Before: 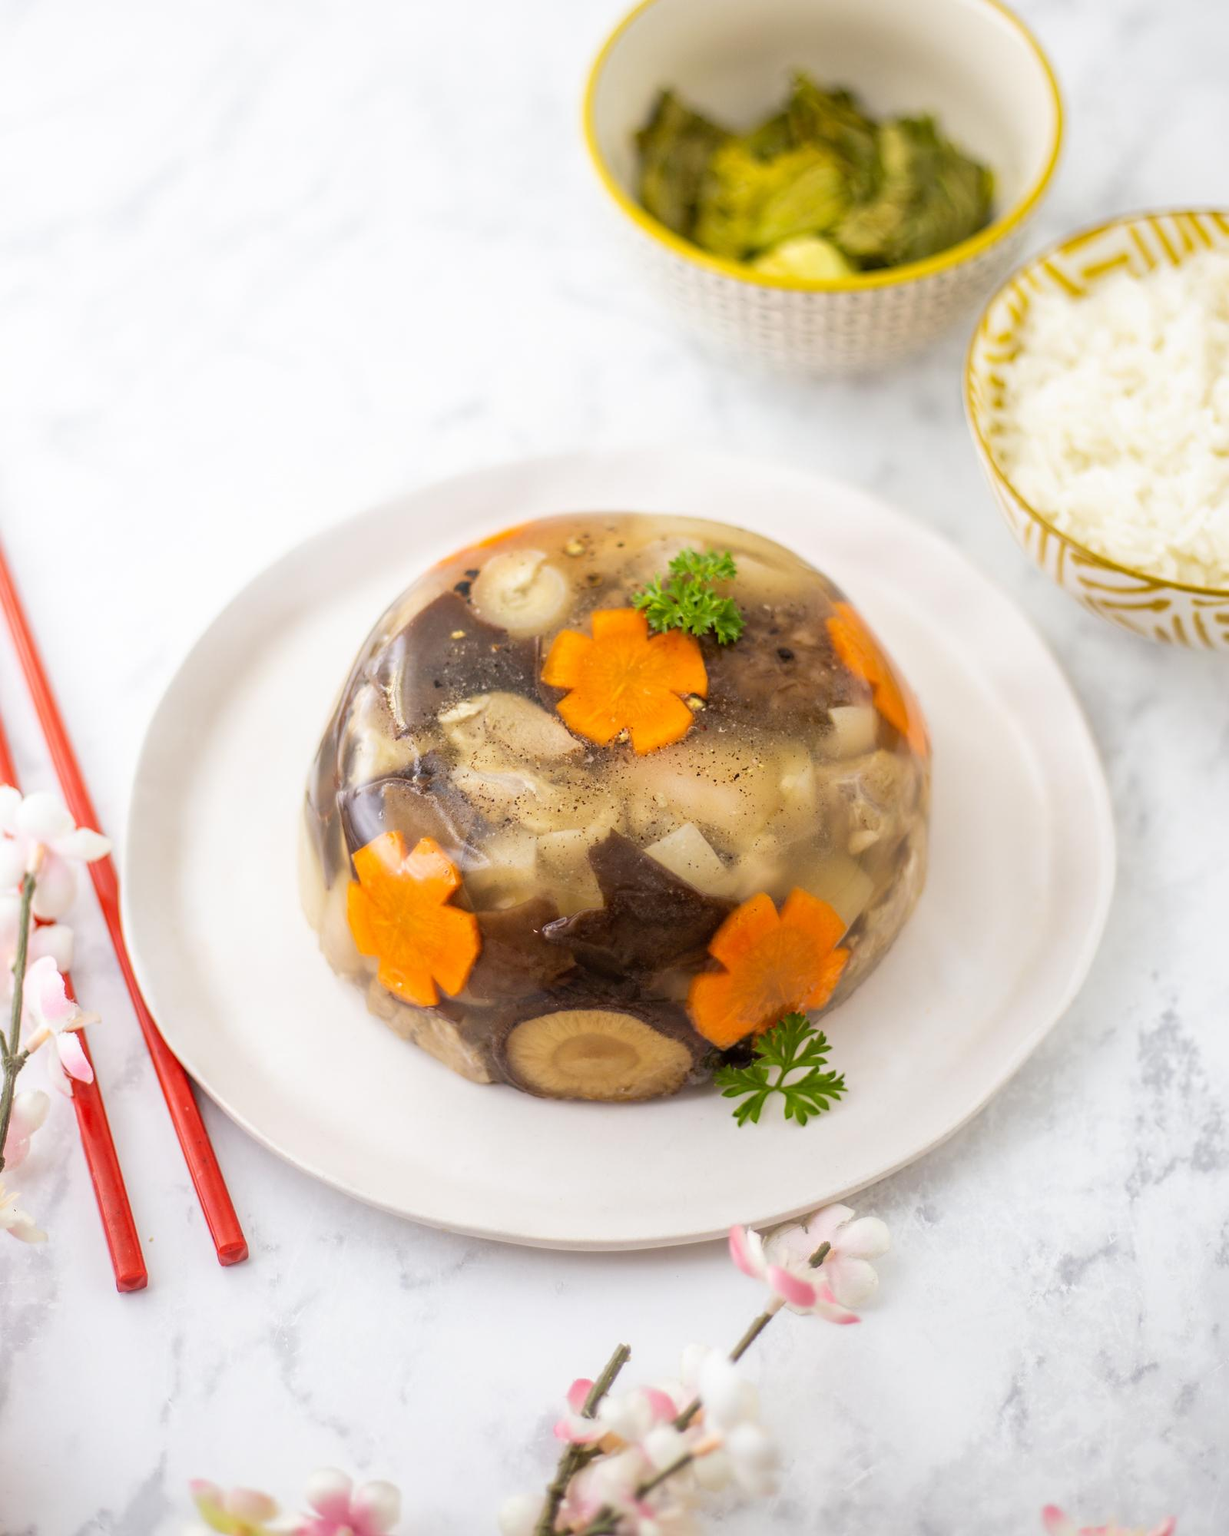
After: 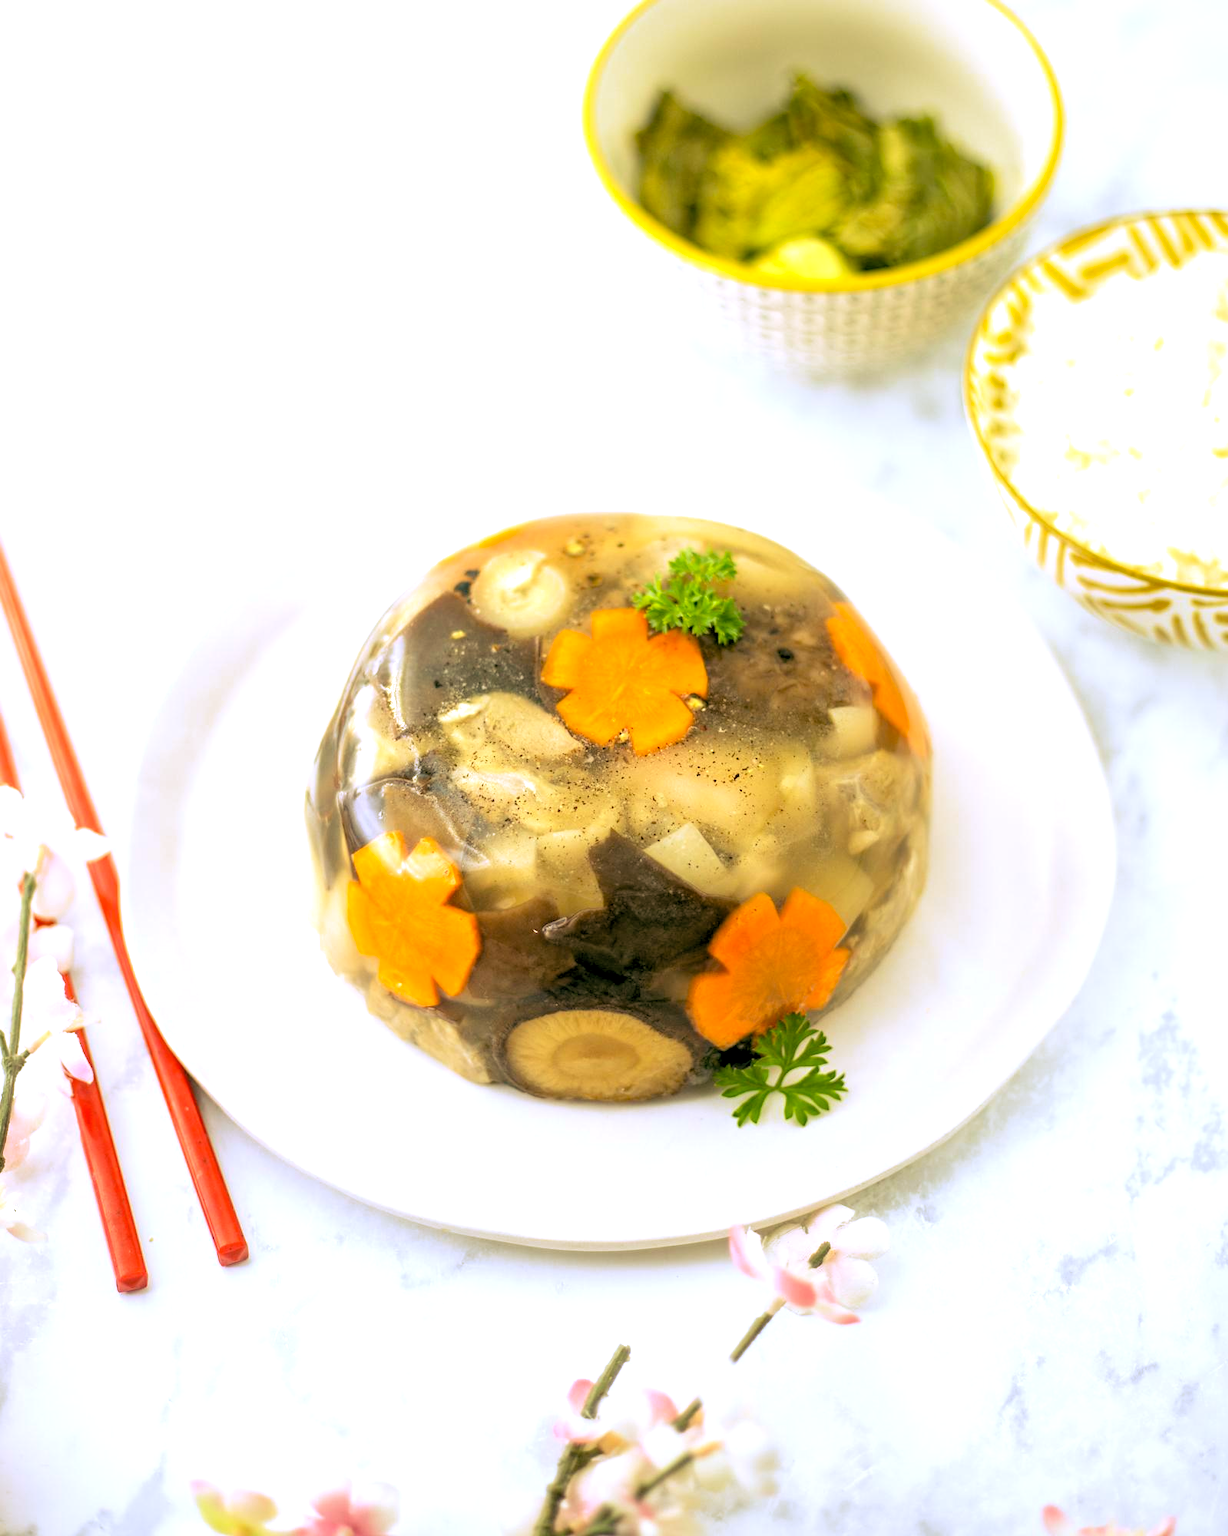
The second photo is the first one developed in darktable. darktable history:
exposure: black level correction 0, exposure 0.7 EV, compensate exposure bias true, compensate highlight preservation false
haze removal: compatibility mode true, adaptive false
rgb levels: levels [[0.013, 0.434, 0.89], [0, 0.5, 1], [0, 0.5, 1]]
rgb curve: curves: ch0 [(0.123, 0.061) (0.995, 0.887)]; ch1 [(0.06, 0.116) (1, 0.906)]; ch2 [(0, 0) (0.824, 0.69) (1, 1)], mode RGB, independent channels, compensate middle gray true
